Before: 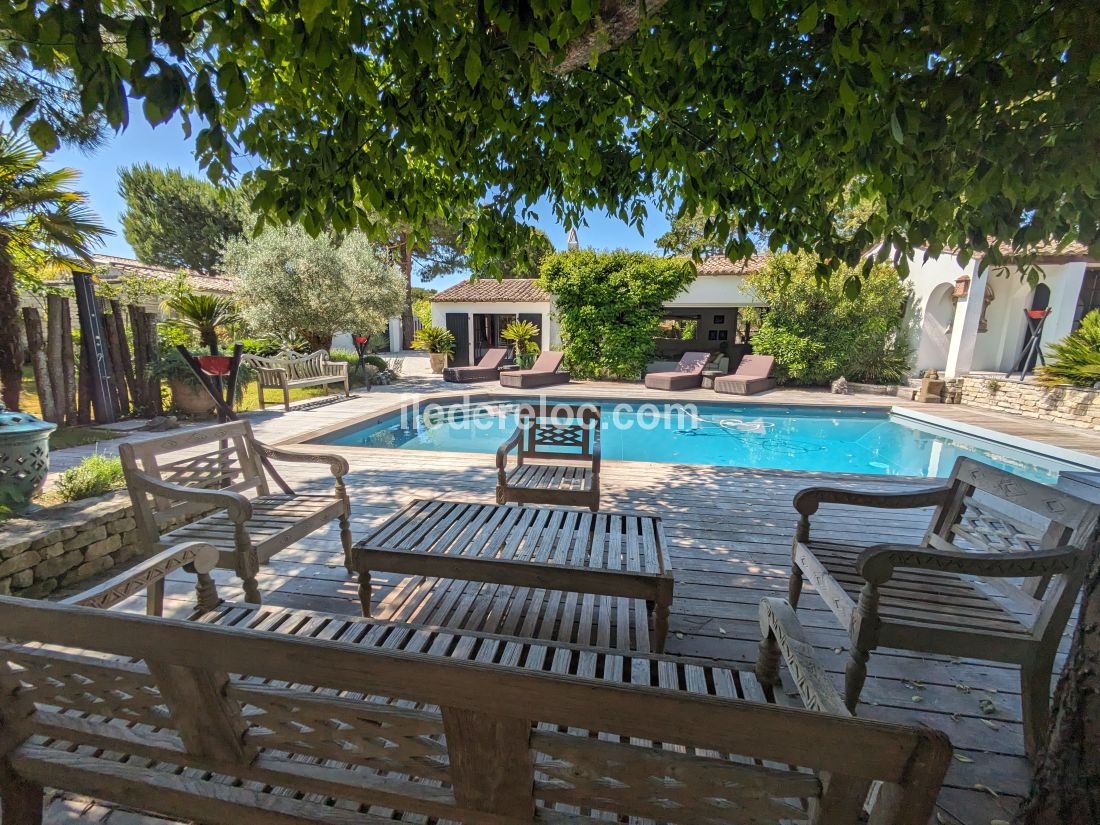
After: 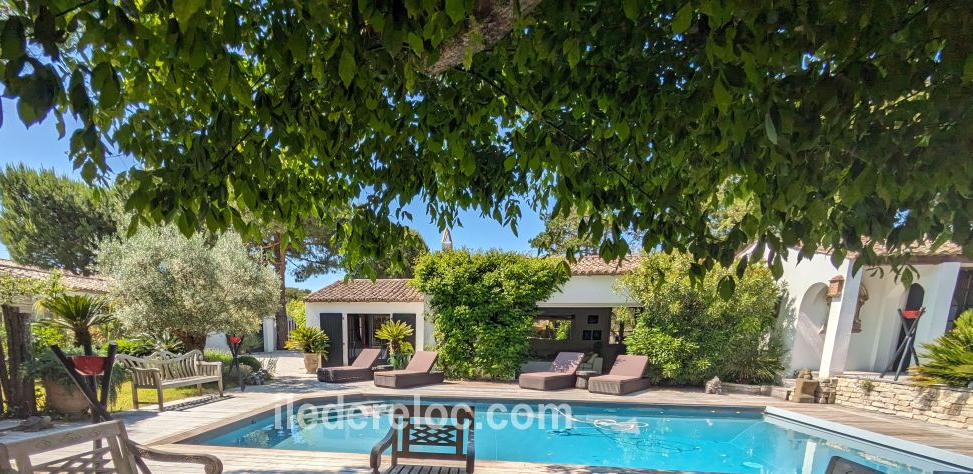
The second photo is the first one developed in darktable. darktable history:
crop and rotate: left 11.484%, bottom 42.518%
